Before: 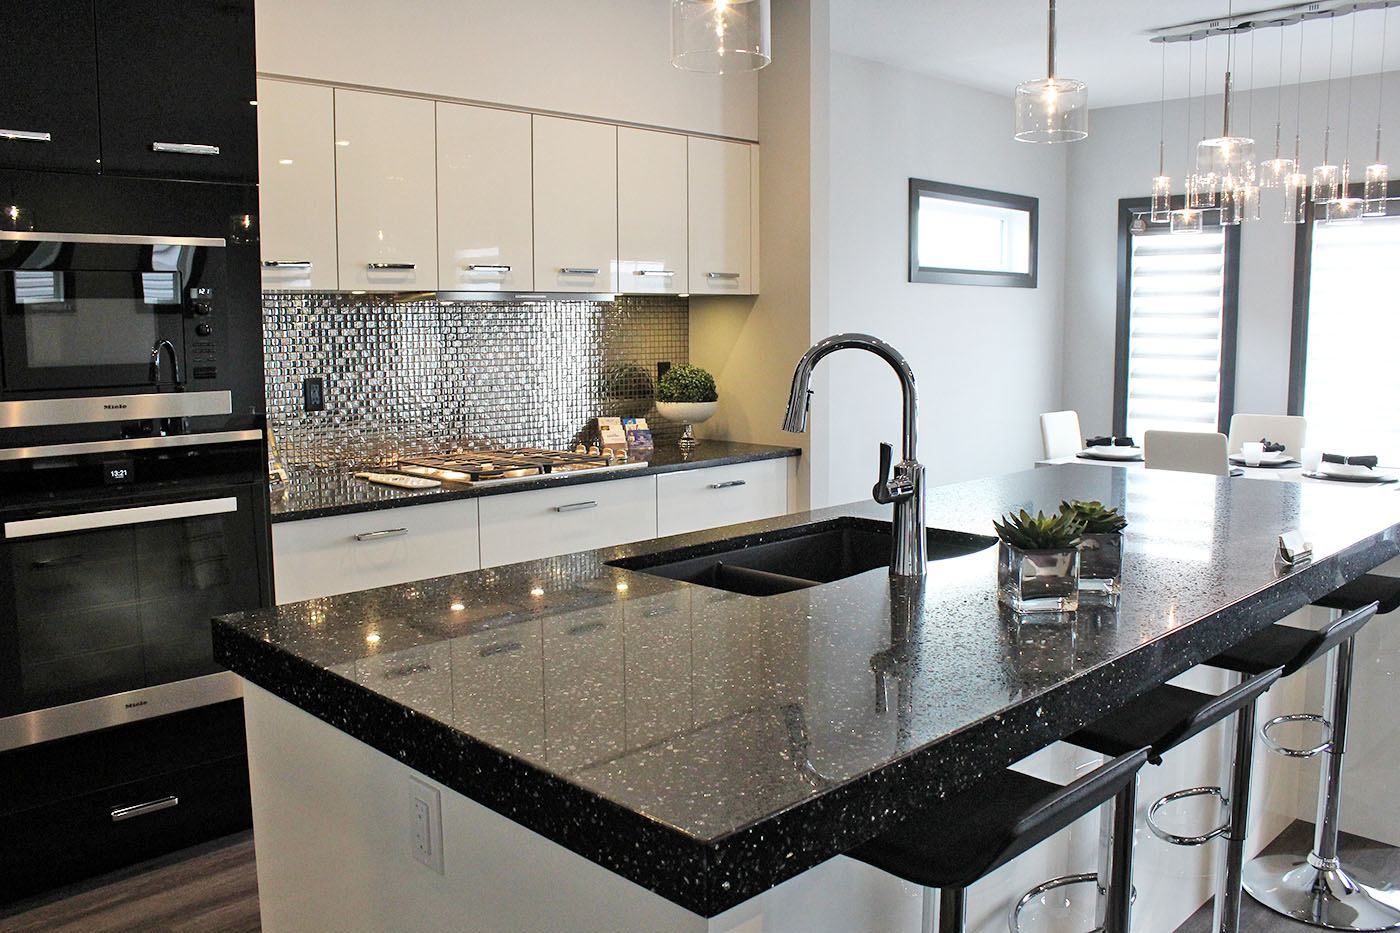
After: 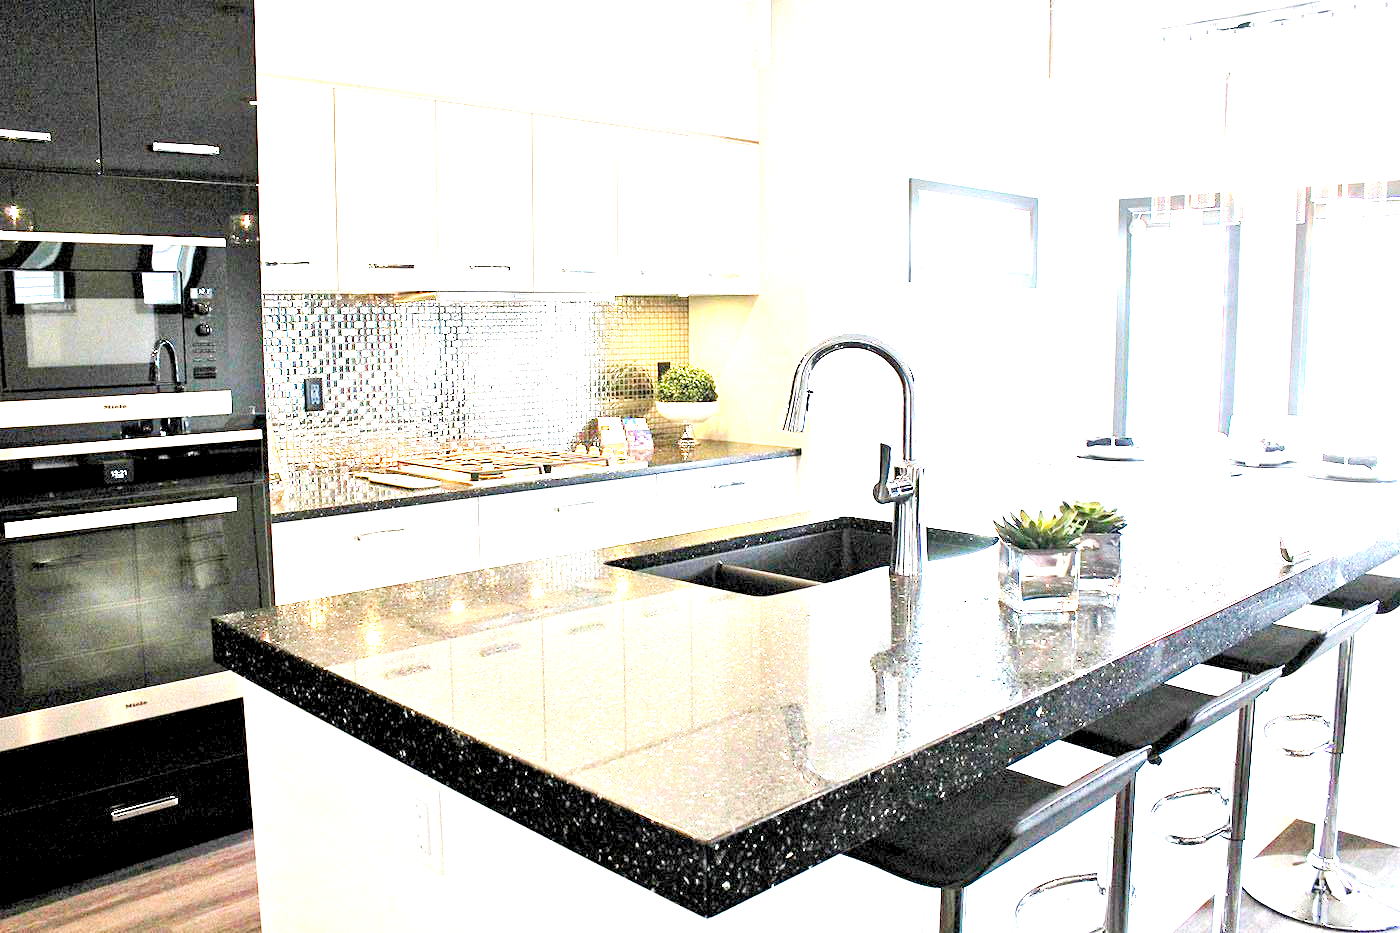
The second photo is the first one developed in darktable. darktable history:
levels: levels [0.036, 0.364, 0.827]
exposure: black level correction 0, exposure 1 EV, compensate highlight preservation false
base curve: curves: ch0 [(0, 0) (0.005, 0.002) (0.15, 0.3) (0.4, 0.7) (0.75, 0.95) (1, 1)], preserve colors none
